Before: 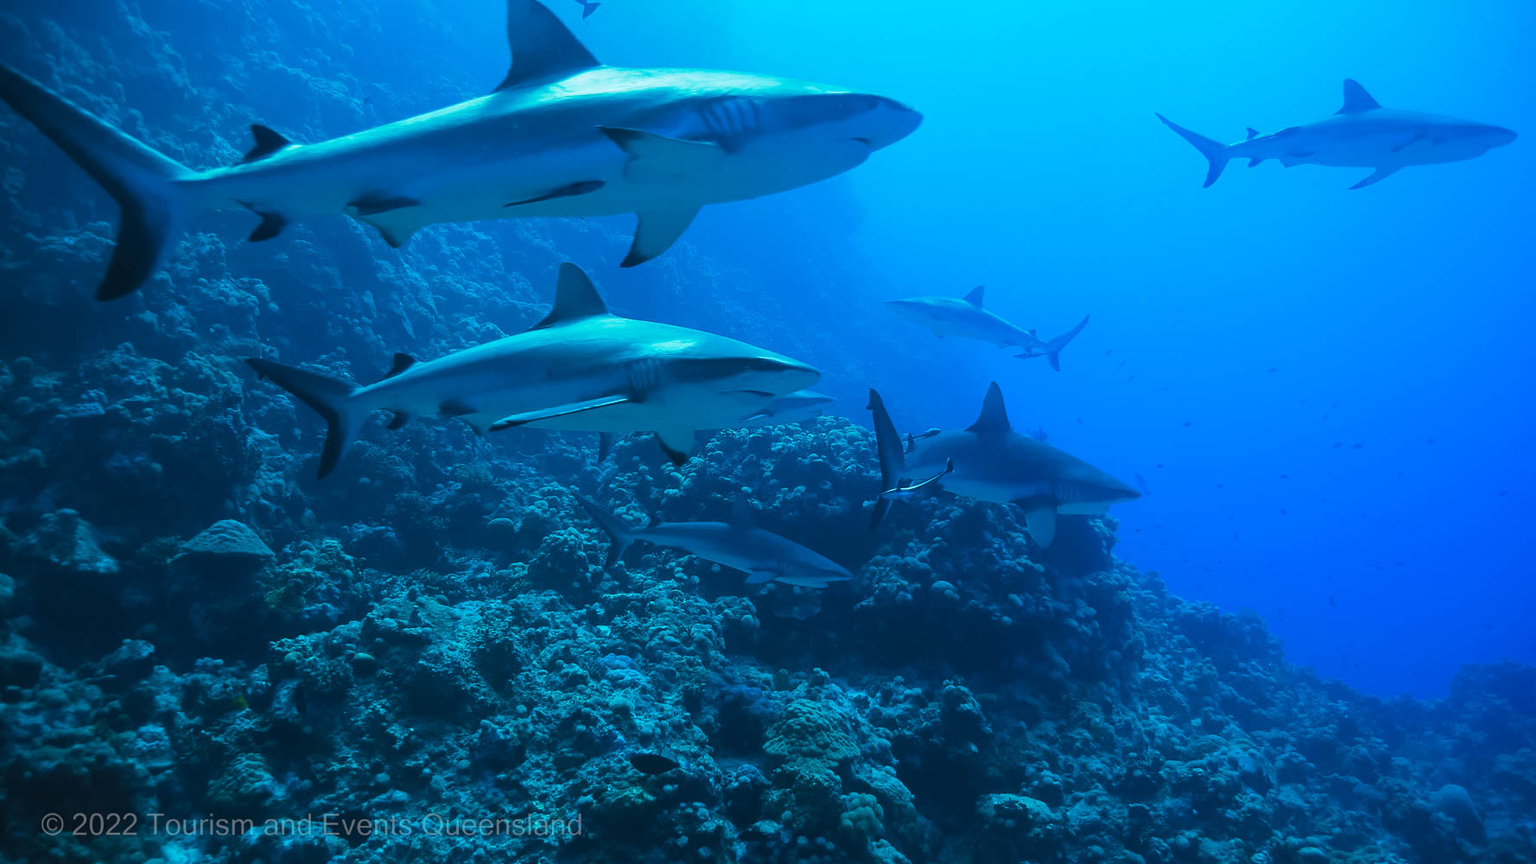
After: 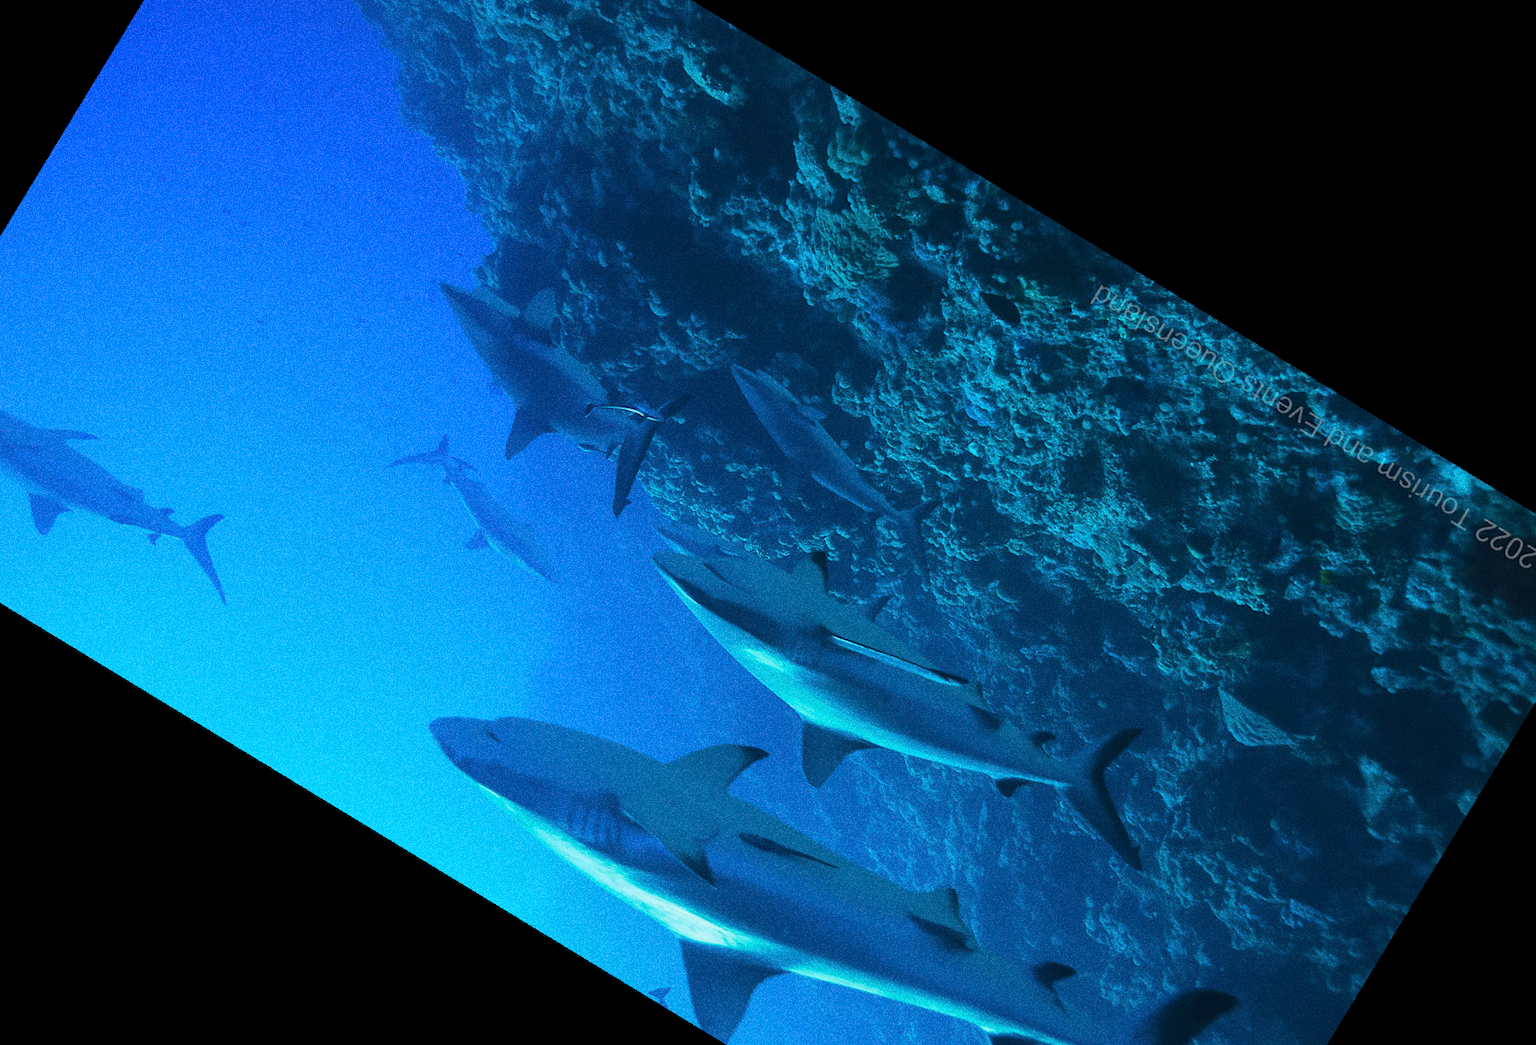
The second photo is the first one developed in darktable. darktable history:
crop and rotate: angle 148.68°, left 9.111%, top 15.603%, right 4.588%, bottom 17.041%
color correction: highlights a* -0.137, highlights b* 0.137
grain: coarseness 0.09 ISO, strength 40%
